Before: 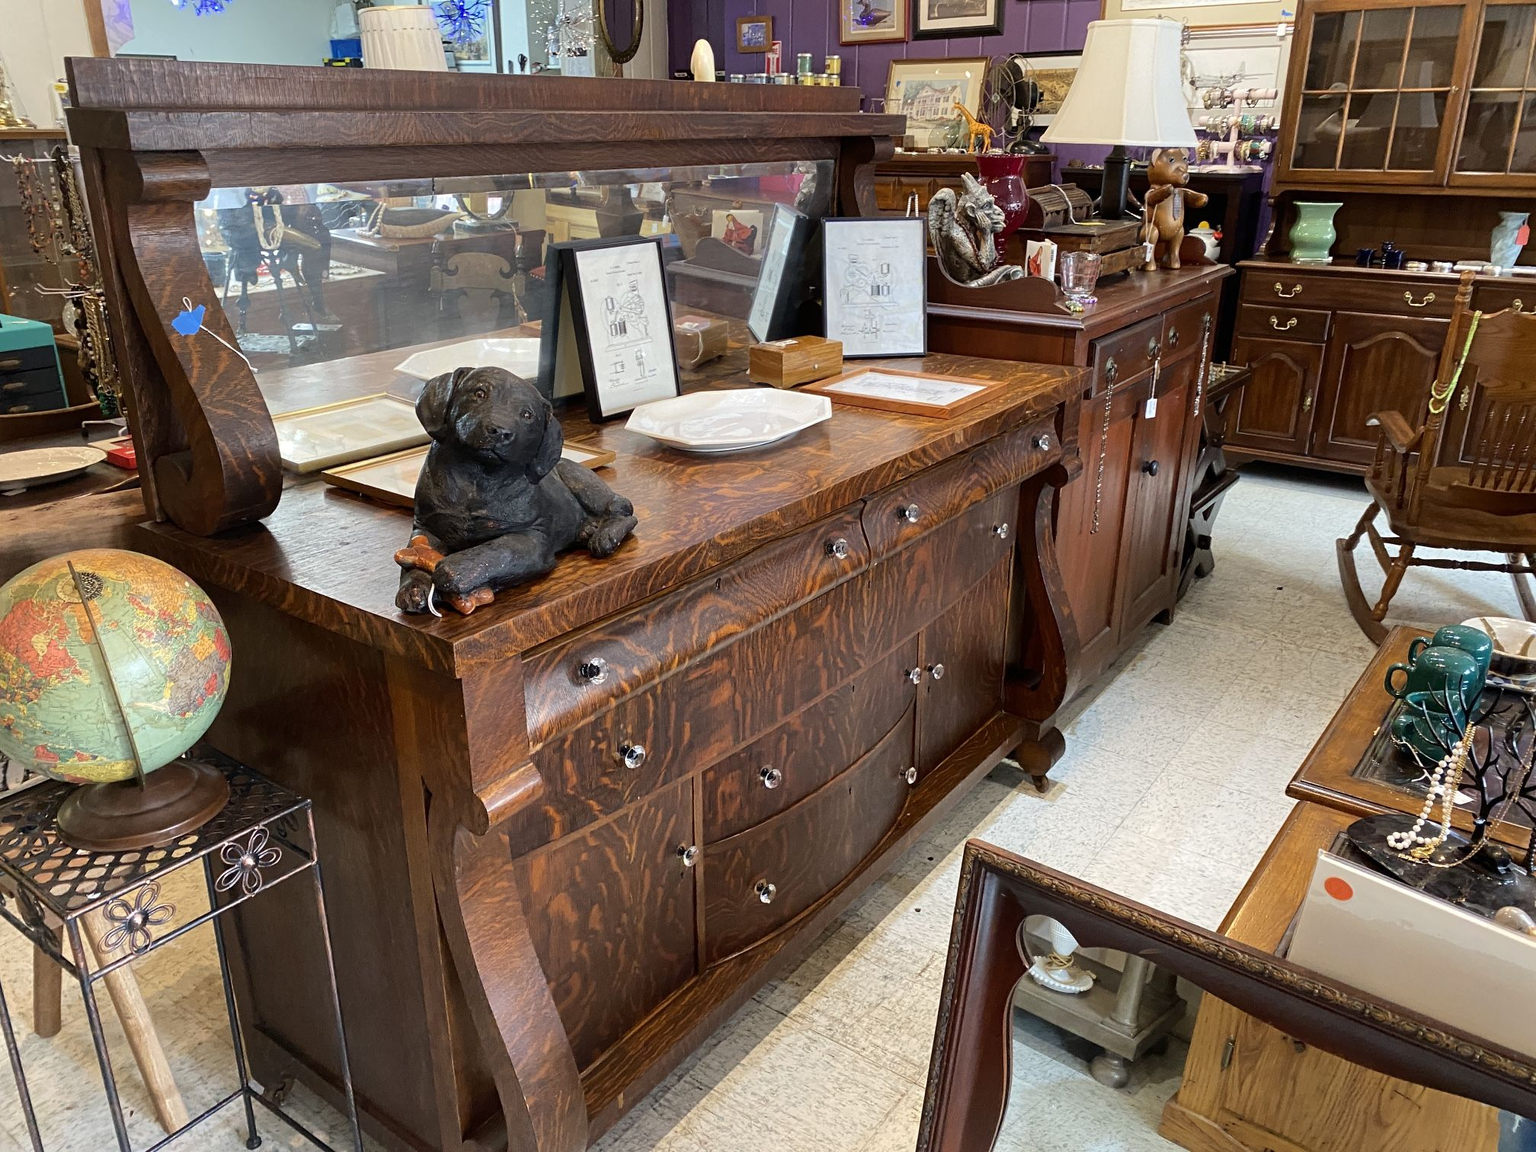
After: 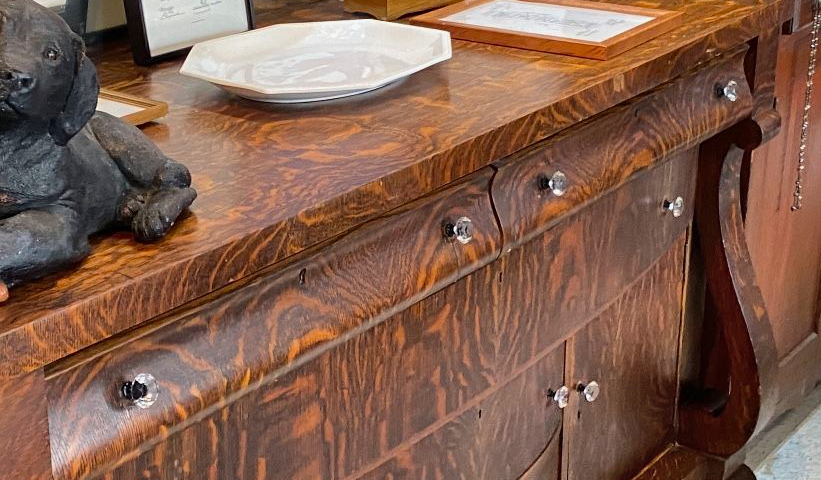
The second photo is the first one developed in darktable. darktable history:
shadows and highlights: radius 123.16, shadows 99.01, white point adjustment -2.81, highlights -98.01, soften with gaussian
crop: left 31.749%, top 32.45%, right 27.518%, bottom 35.757%
